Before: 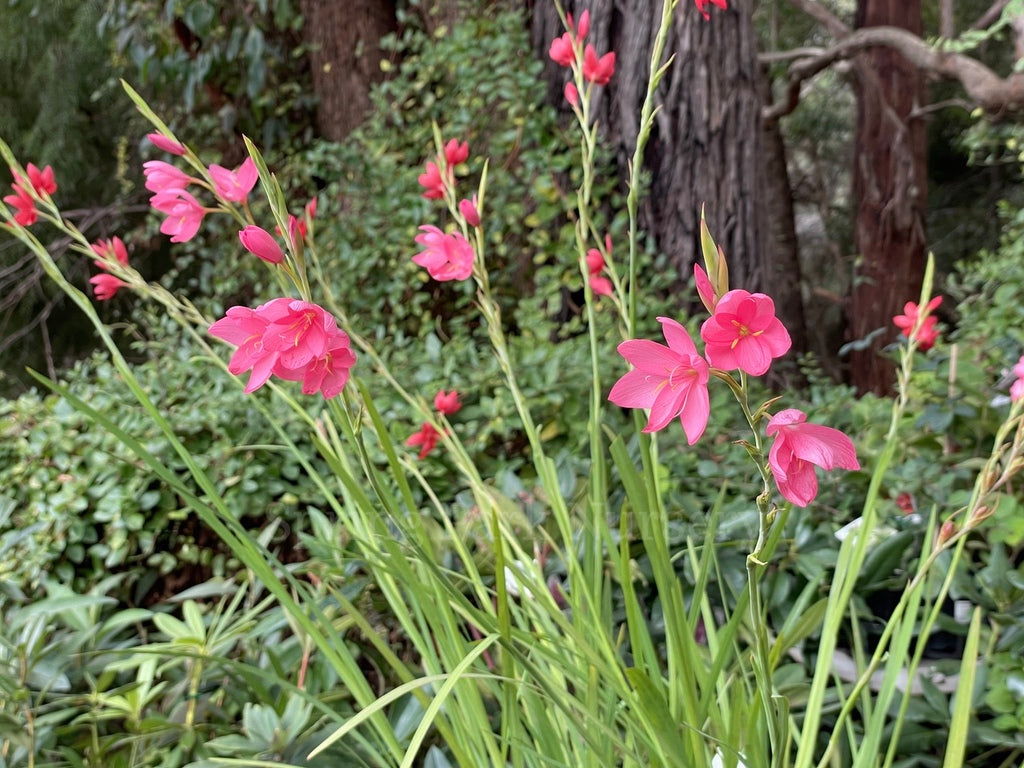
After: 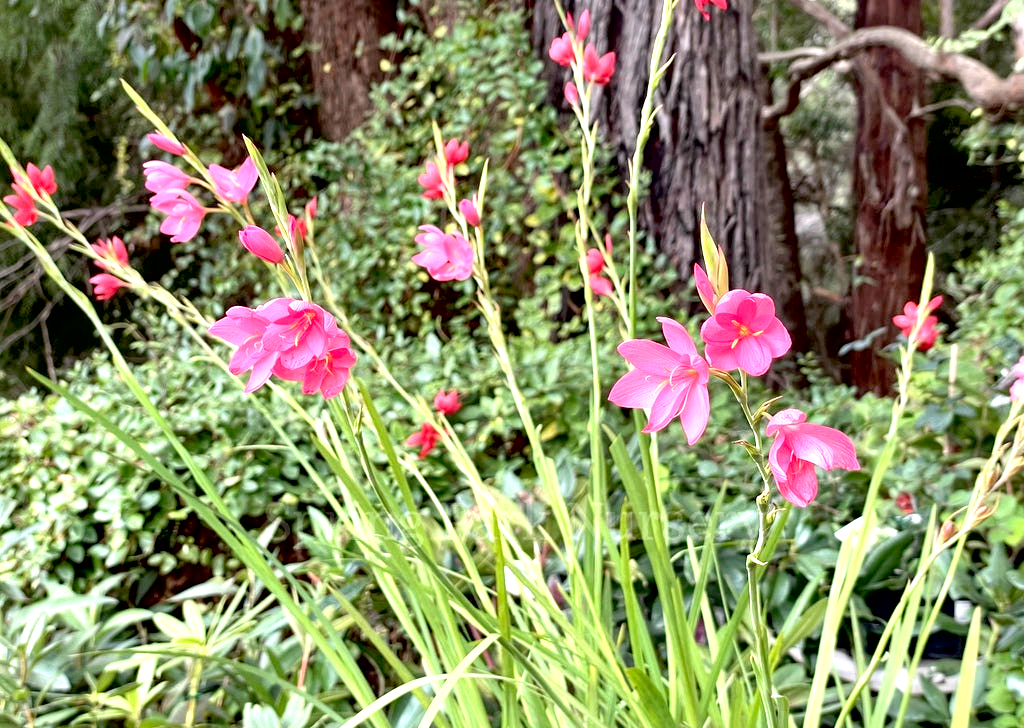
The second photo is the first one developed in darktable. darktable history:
local contrast: mode bilateral grid, contrast 20, coarseness 50, detail 150%, midtone range 0.2
crop and rotate: top 0%, bottom 5.097%
exposure: black level correction 0.01, exposure 1 EV, compensate highlight preservation false
